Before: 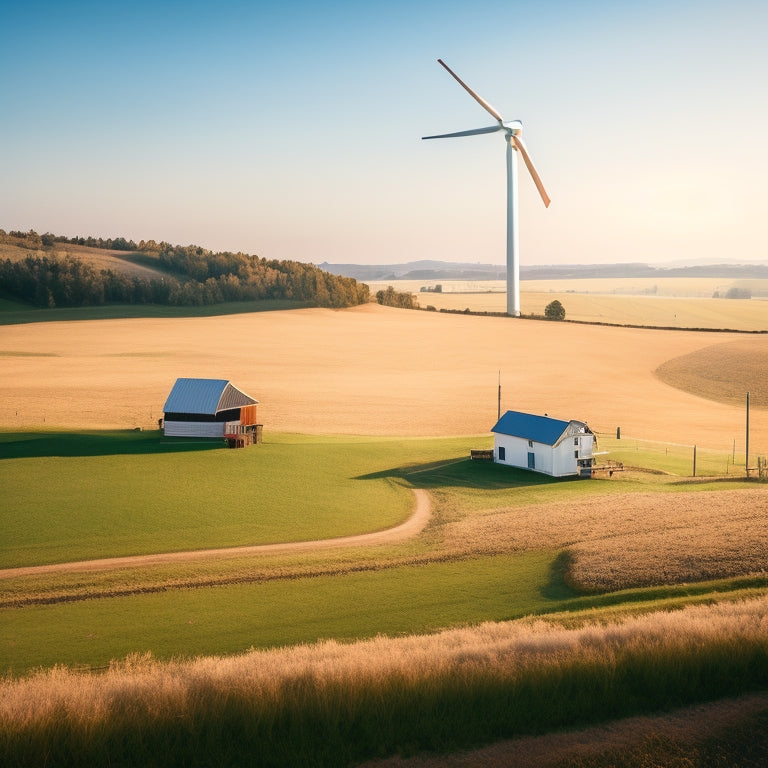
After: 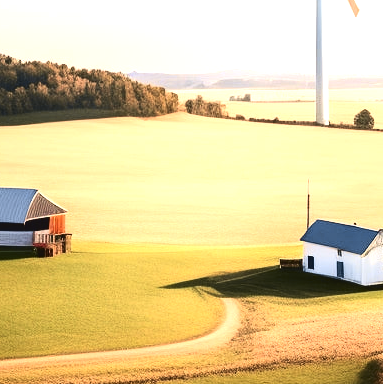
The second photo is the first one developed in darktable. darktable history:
tone equalizer: -8 EV -1.08 EV, -7 EV -1.01 EV, -6 EV -0.867 EV, -5 EV -0.578 EV, -3 EV 0.578 EV, -2 EV 0.867 EV, -1 EV 1.01 EV, +0 EV 1.08 EV, edges refinement/feathering 500, mask exposure compensation -1.57 EV, preserve details no
crop: left 25%, top 25%, right 25%, bottom 25%
tone curve: curves: ch0 [(0, 0.036) (0.119, 0.115) (0.461, 0.479) (0.715, 0.767) (0.817, 0.865) (1, 0.998)]; ch1 [(0, 0) (0.377, 0.416) (0.44, 0.478) (0.487, 0.498) (0.514, 0.525) (0.538, 0.552) (0.67, 0.688) (1, 1)]; ch2 [(0, 0) (0.38, 0.405) (0.463, 0.445) (0.492, 0.486) (0.524, 0.541) (0.578, 0.59) (0.653, 0.658) (1, 1)], color space Lab, independent channels, preserve colors none
